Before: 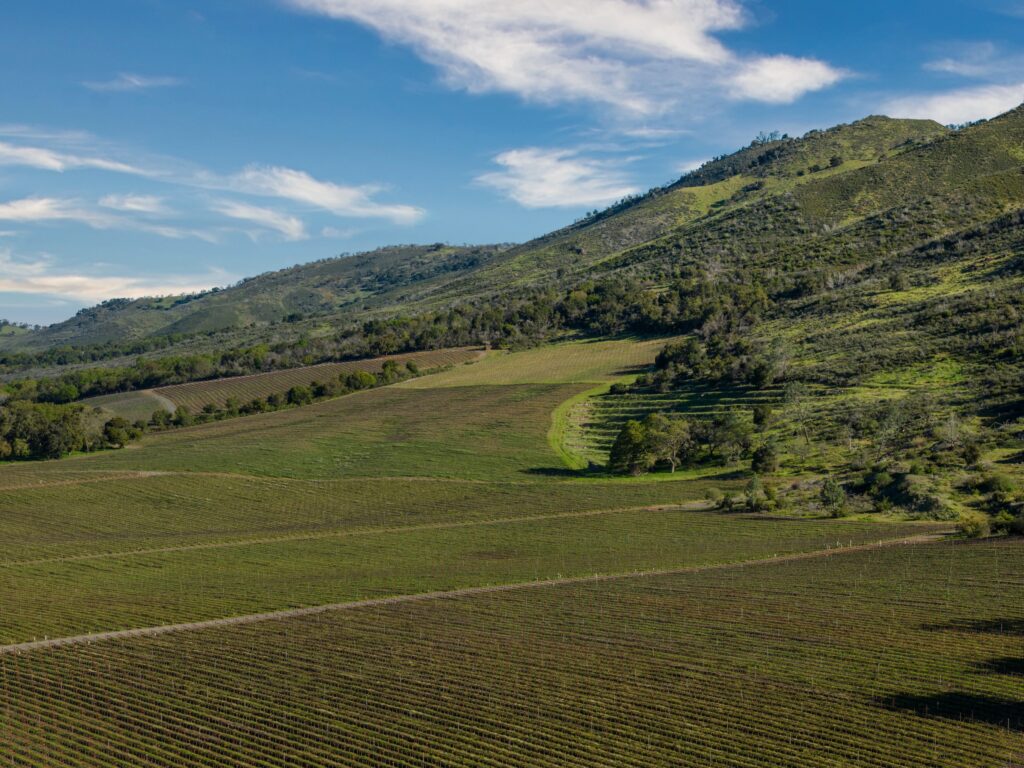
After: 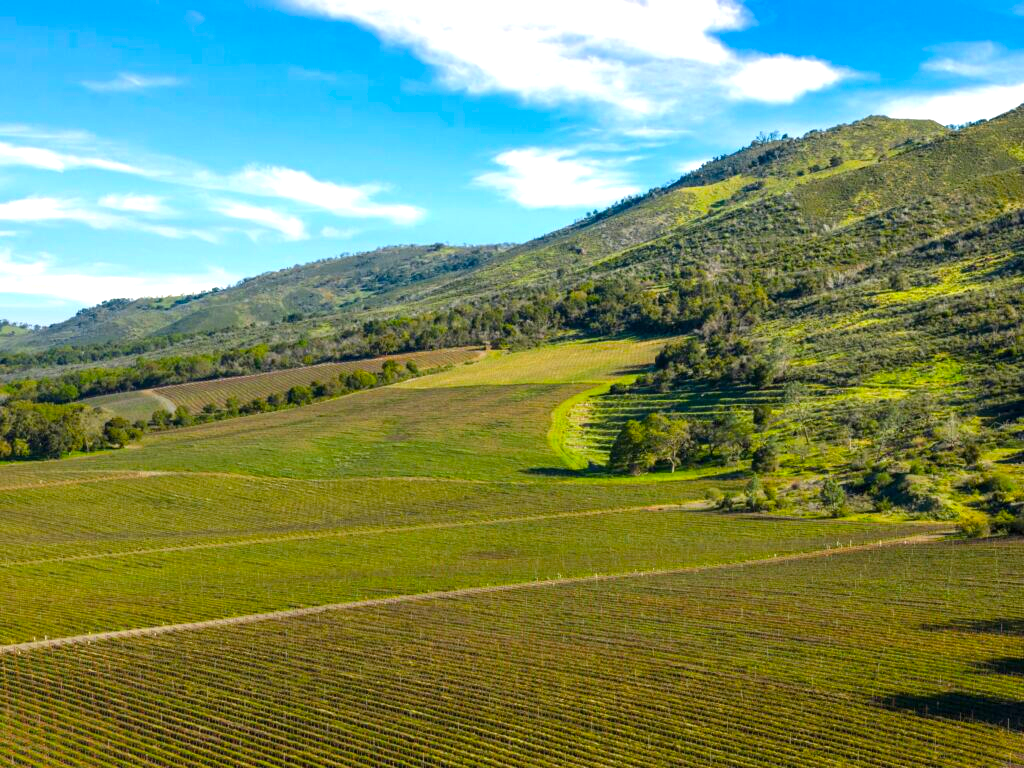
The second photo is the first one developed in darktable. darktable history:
exposure: exposure 1.089 EV, compensate highlight preservation false
color balance rgb: perceptual saturation grading › global saturation 30%, global vibrance 20%
